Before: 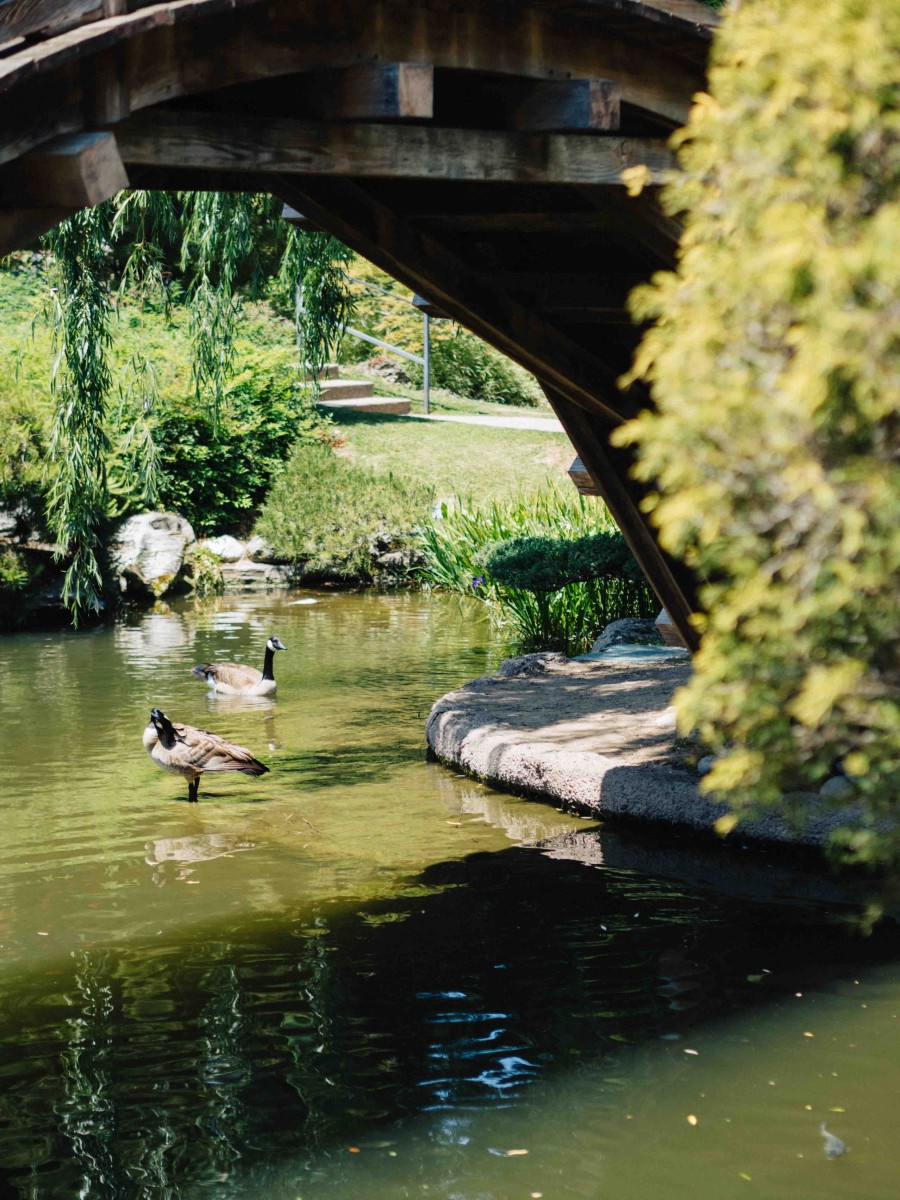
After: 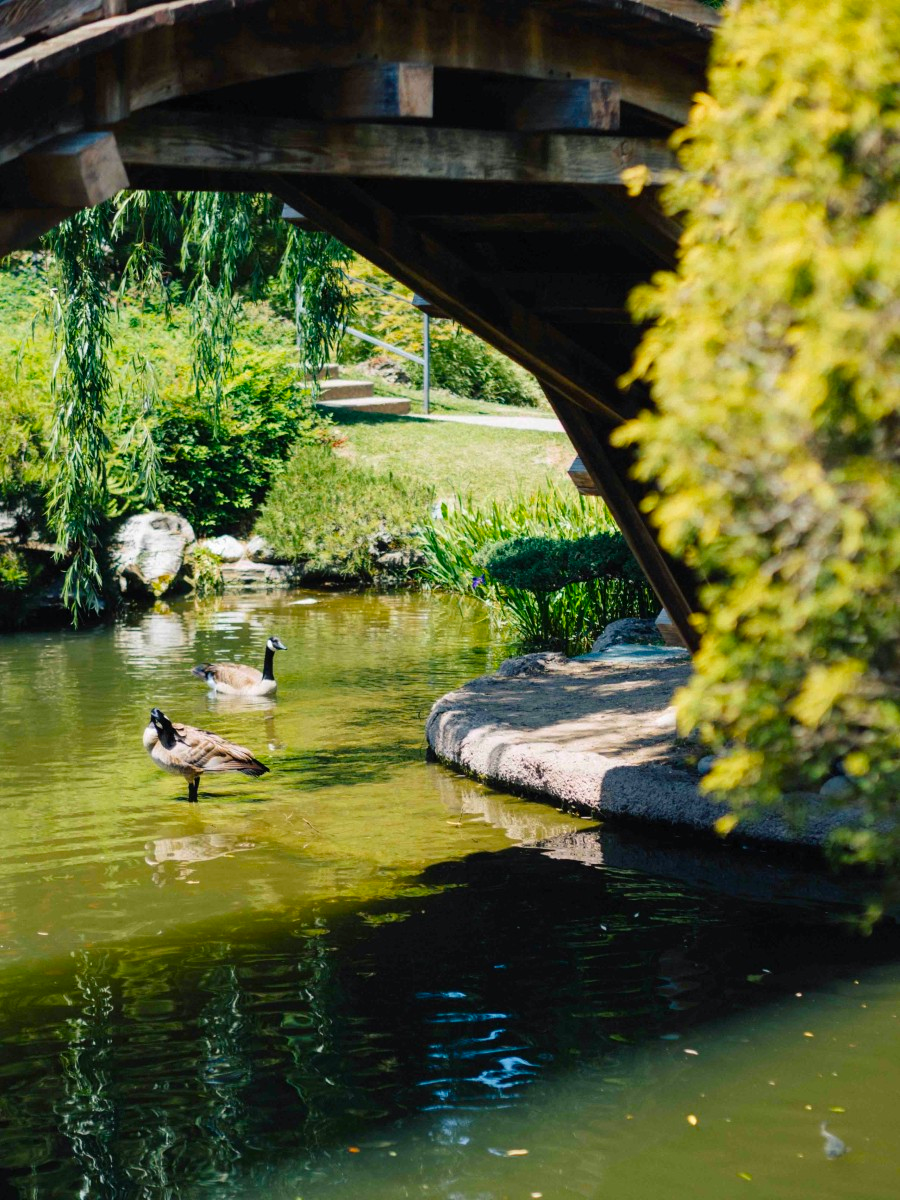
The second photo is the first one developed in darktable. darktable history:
color balance rgb: shadows lift › chroma 2.06%, shadows lift › hue 248.24°, perceptual saturation grading › global saturation 29.708%, global vibrance 9.46%
